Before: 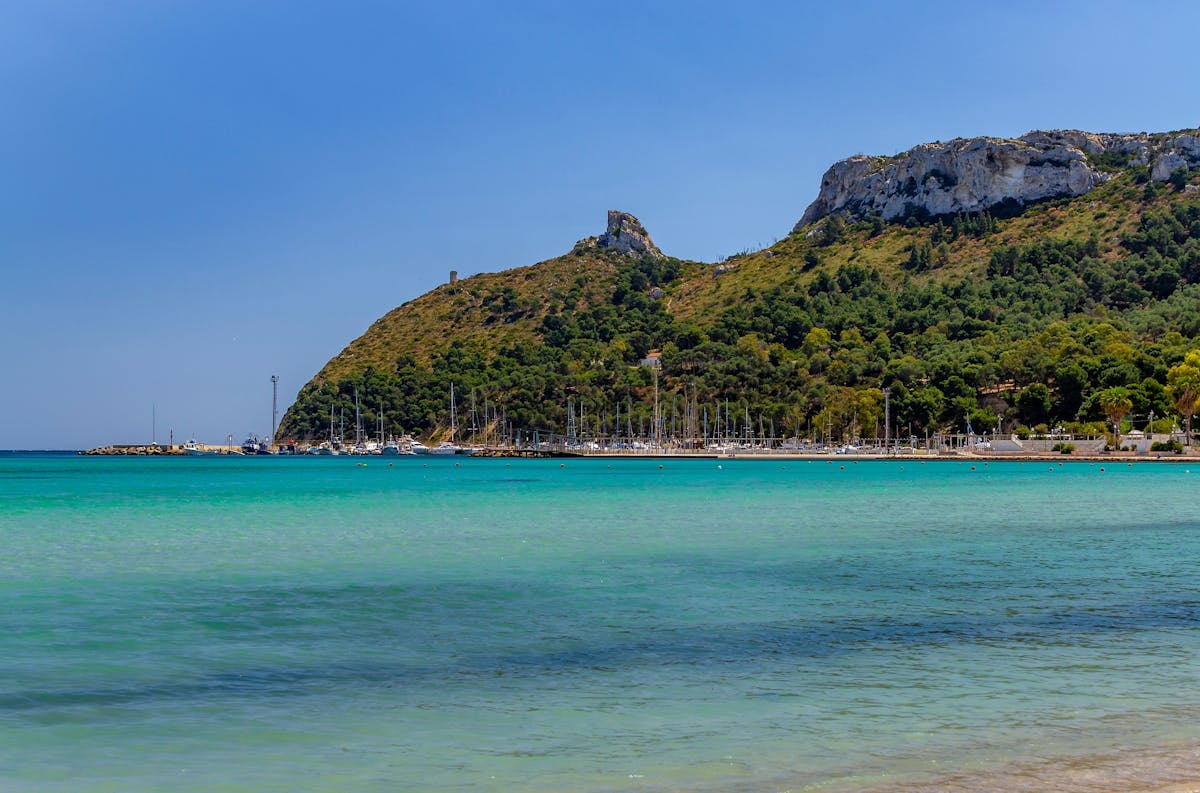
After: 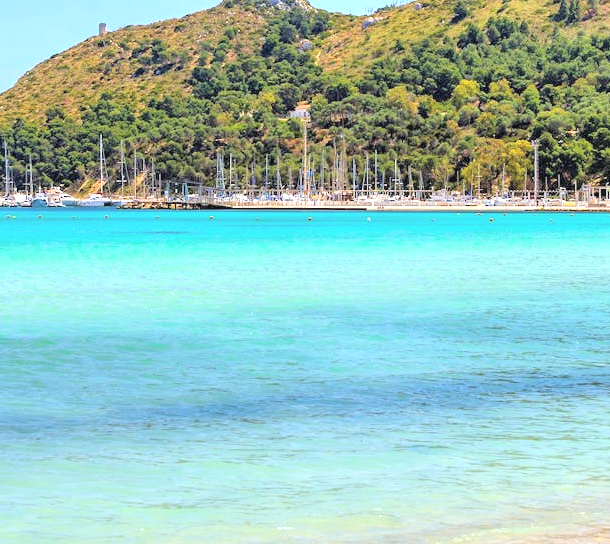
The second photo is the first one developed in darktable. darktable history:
crop and rotate: left 29.26%, top 31.377%, right 19.861%
contrast brightness saturation: brightness 0.278
exposure: black level correction 0, exposure 1.281 EV, compensate highlight preservation false
